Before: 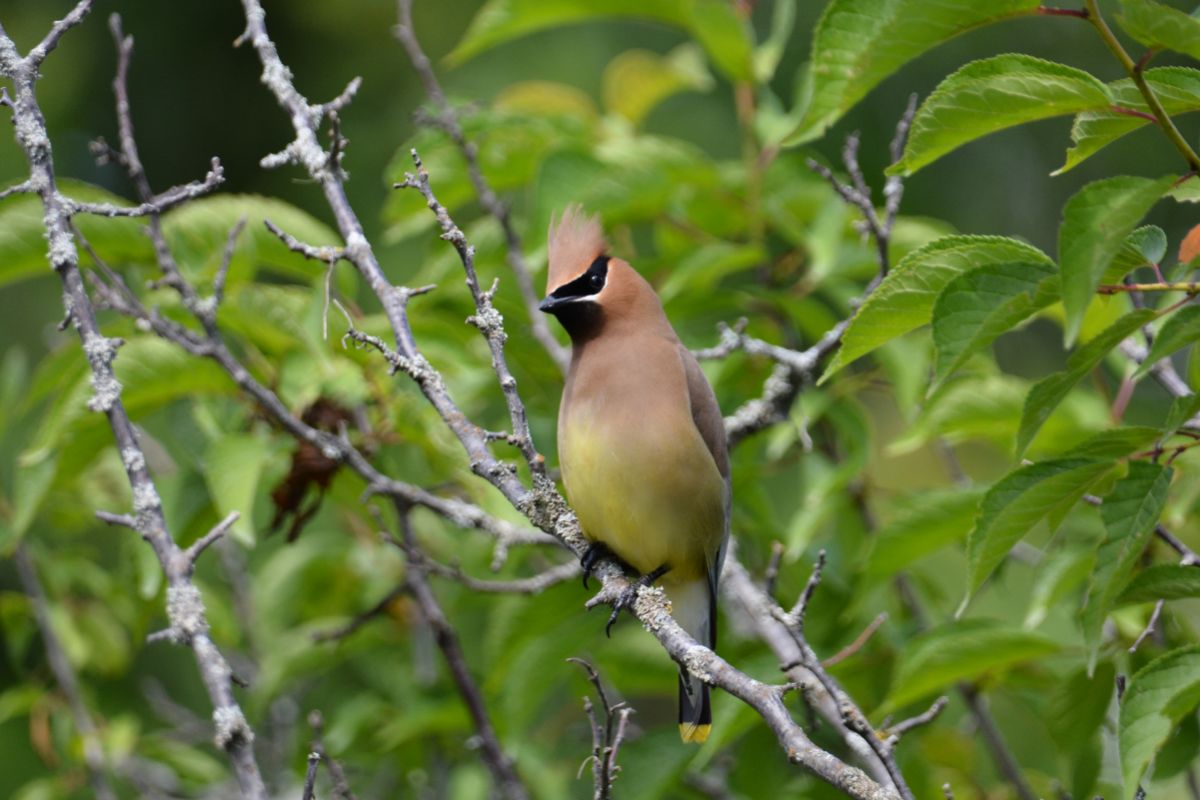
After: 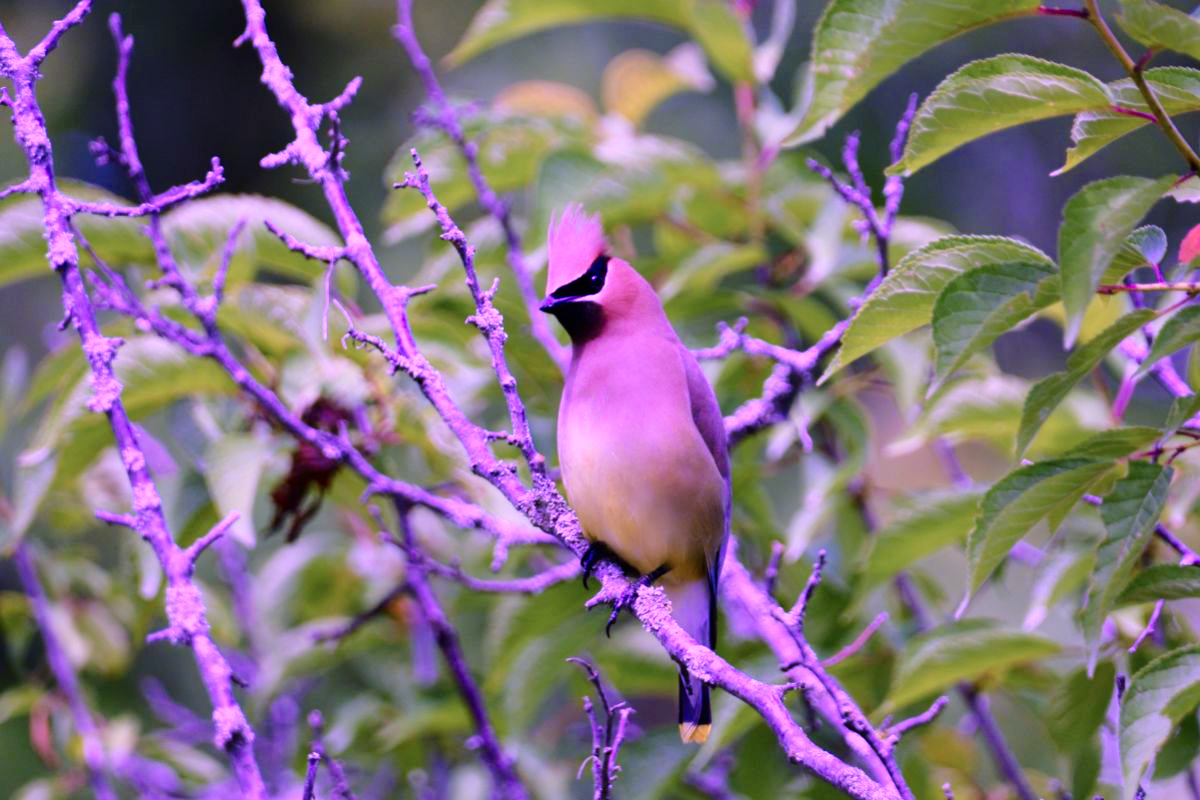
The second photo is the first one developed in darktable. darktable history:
color calibration: output R [1.003, 0.027, -0.041, 0], output G [-0.018, 1.043, -0.038, 0], output B [0.071, -0.086, 1.017, 0], illuminant custom, x 0.38, y 0.483, temperature 4448.59 K
tone curve: curves: ch0 [(0, 0) (0.004, 0.001) (0.133, 0.112) (0.325, 0.362) (0.832, 0.893) (1, 1)], preserve colors none
color balance rgb: highlights gain › chroma 1.5%, highlights gain › hue 307.09°, linear chroma grading › global chroma 15.619%, perceptual saturation grading › global saturation 24.994%, contrast 5.046%
